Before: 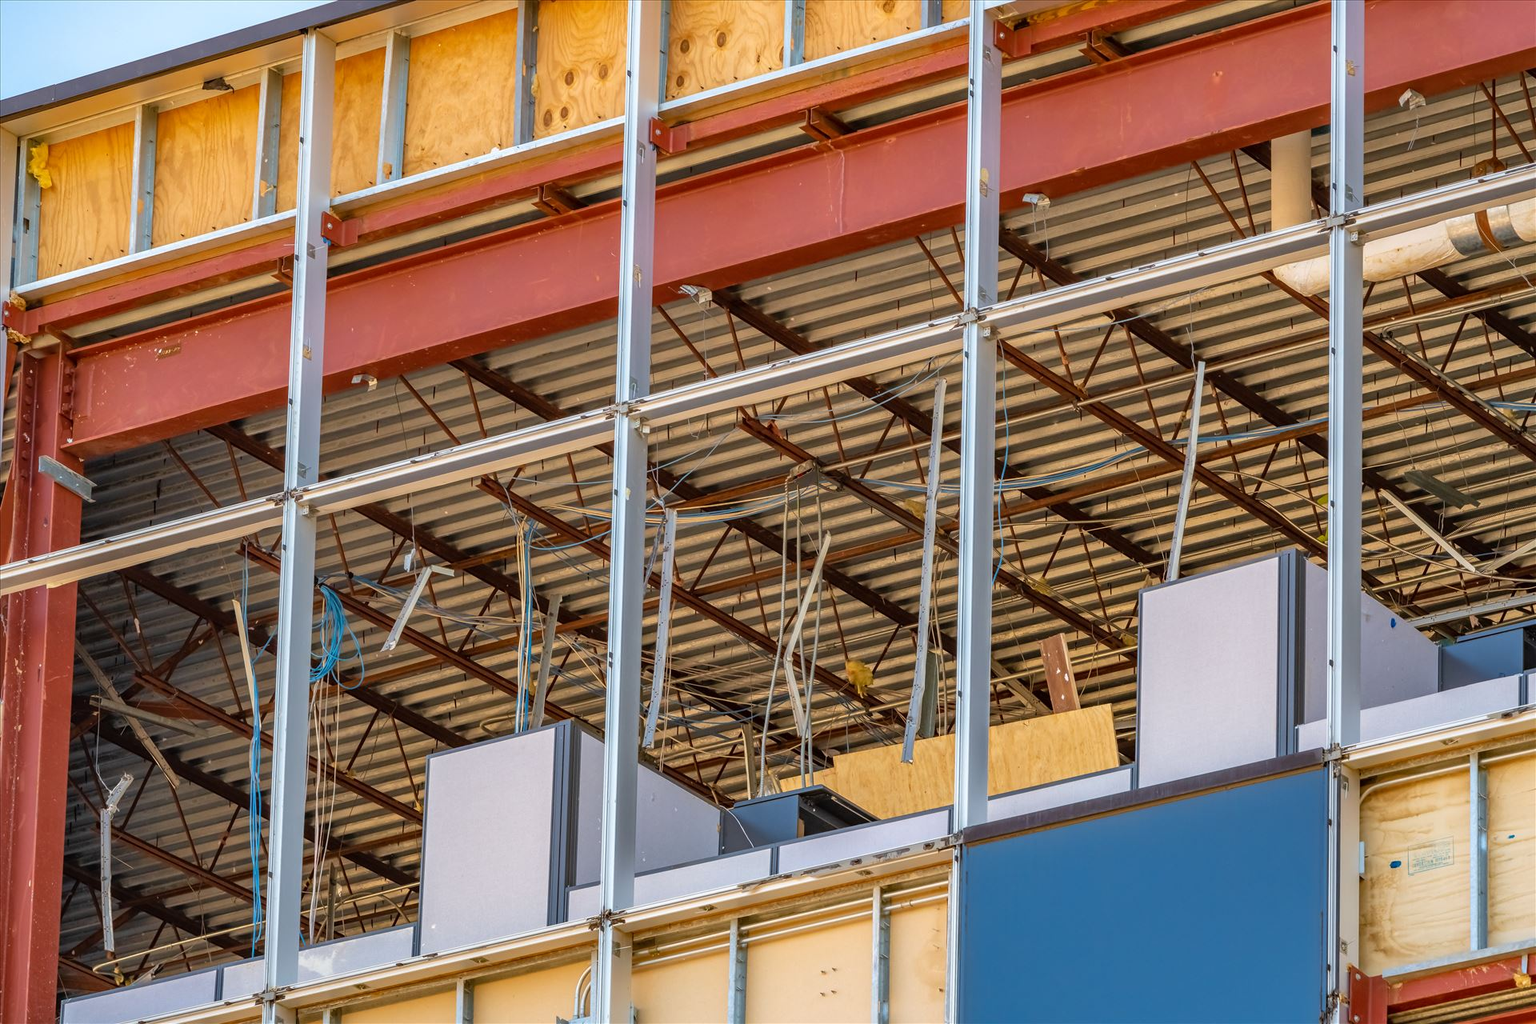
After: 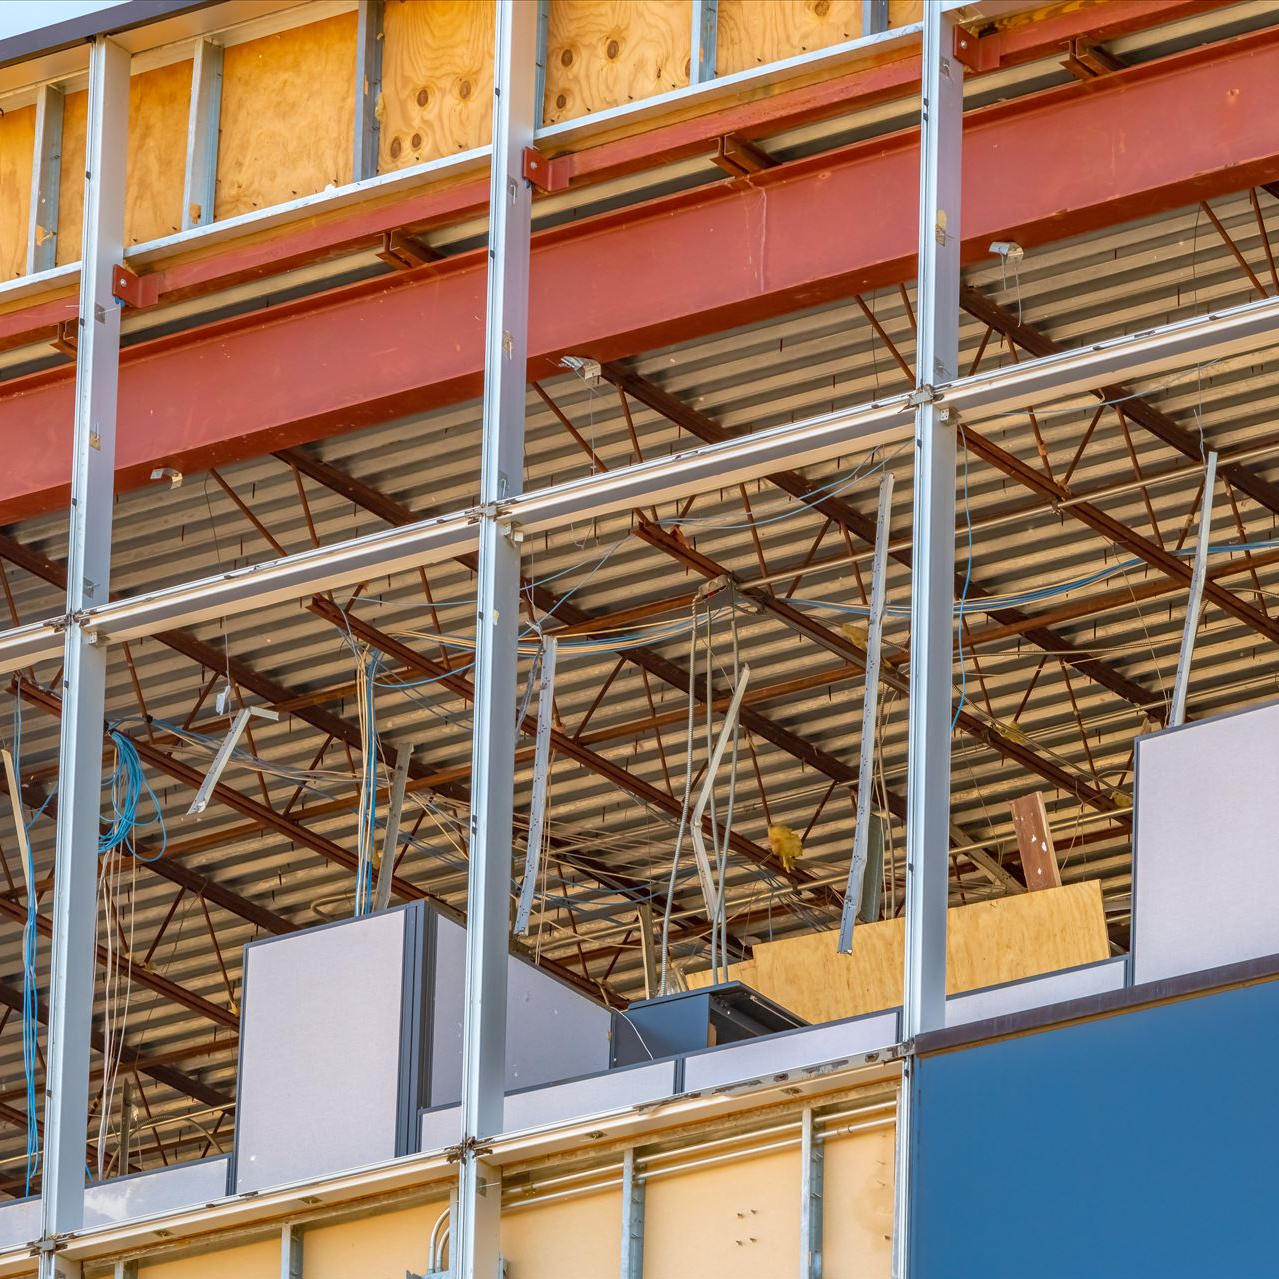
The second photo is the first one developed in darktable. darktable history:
crop and rotate: left 15.055%, right 18.278%
rgb curve: curves: ch0 [(0, 0) (0.093, 0.159) (0.241, 0.265) (0.414, 0.42) (1, 1)], compensate middle gray true, preserve colors basic power
